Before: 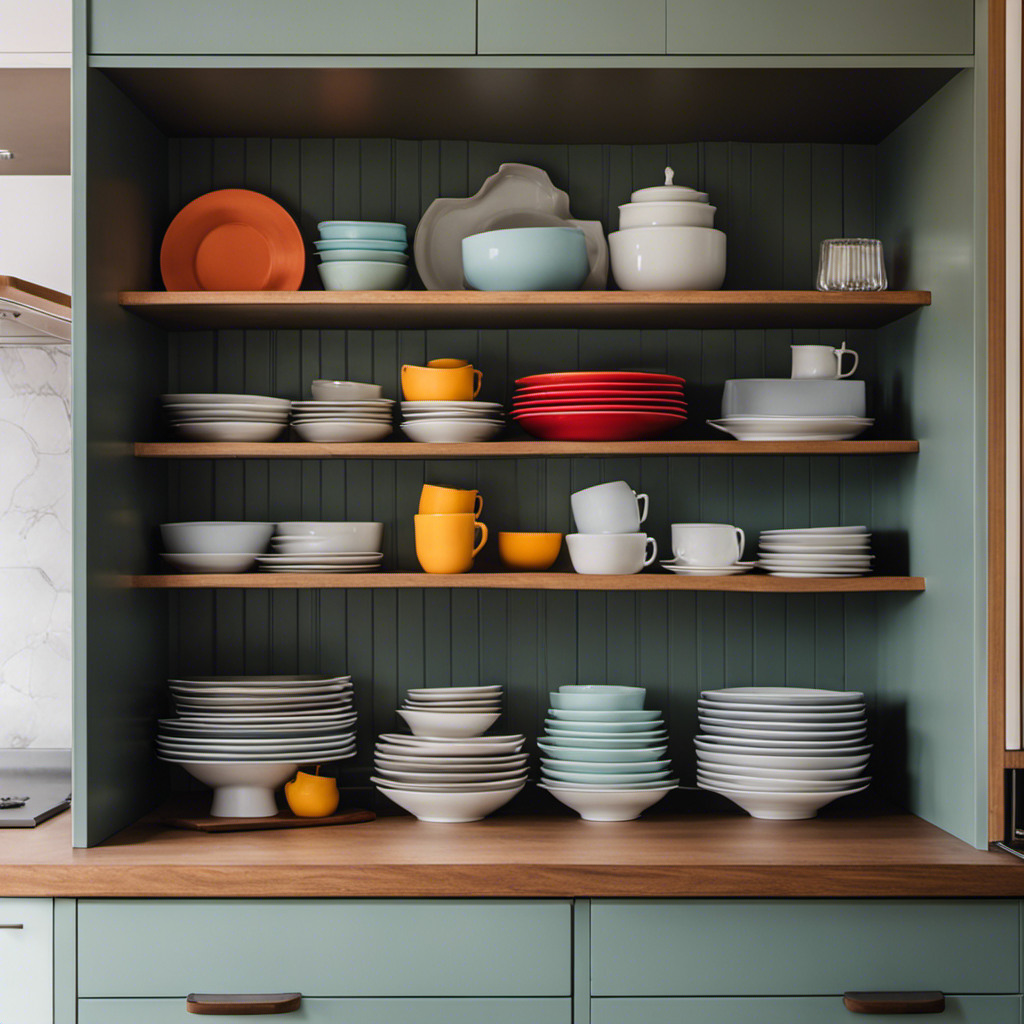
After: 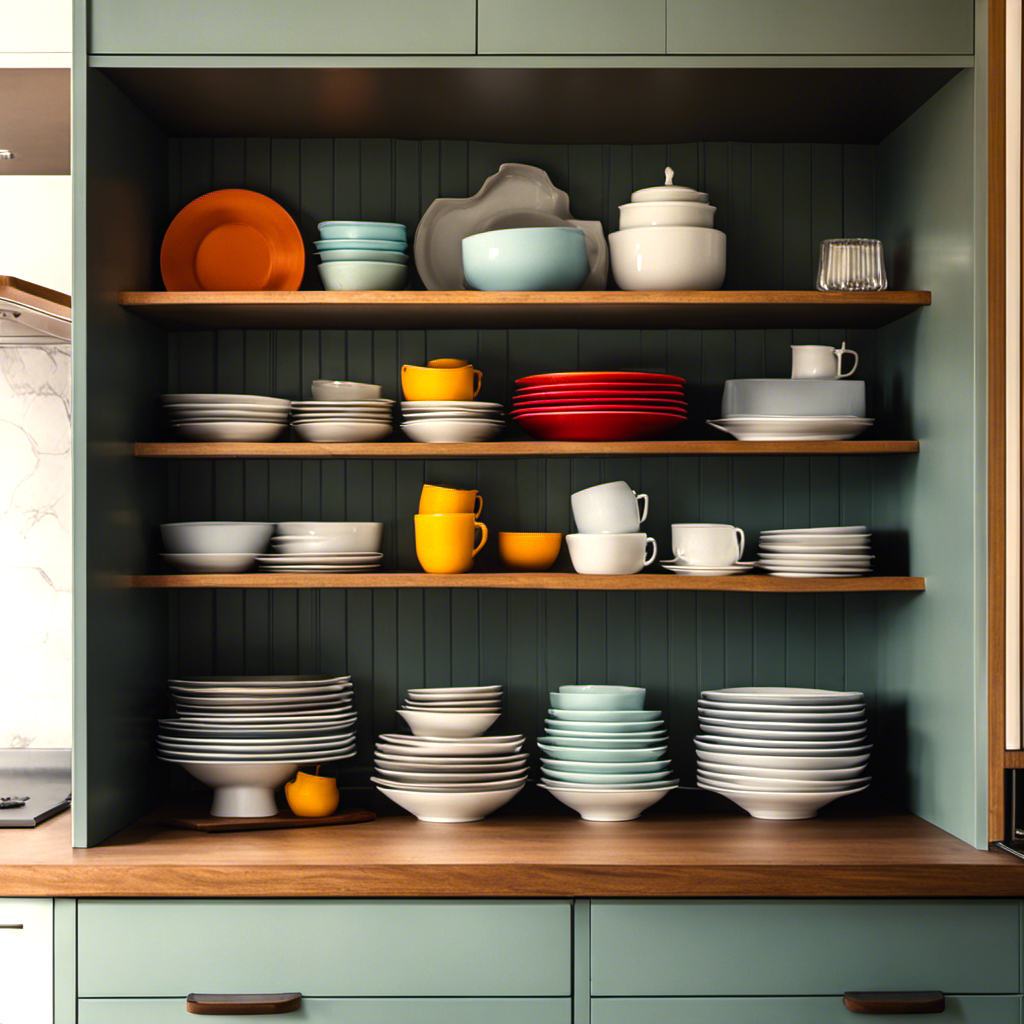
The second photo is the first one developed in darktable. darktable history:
color balance rgb: highlights gain › chroma 3.074%, highlights gain › hue 77.89°, perceptual saturation grading › global saturation 19.94%, perceptual brilliance grading › global brilliance 19.816%, perceptual brilliance grading › shadows -39.613%
